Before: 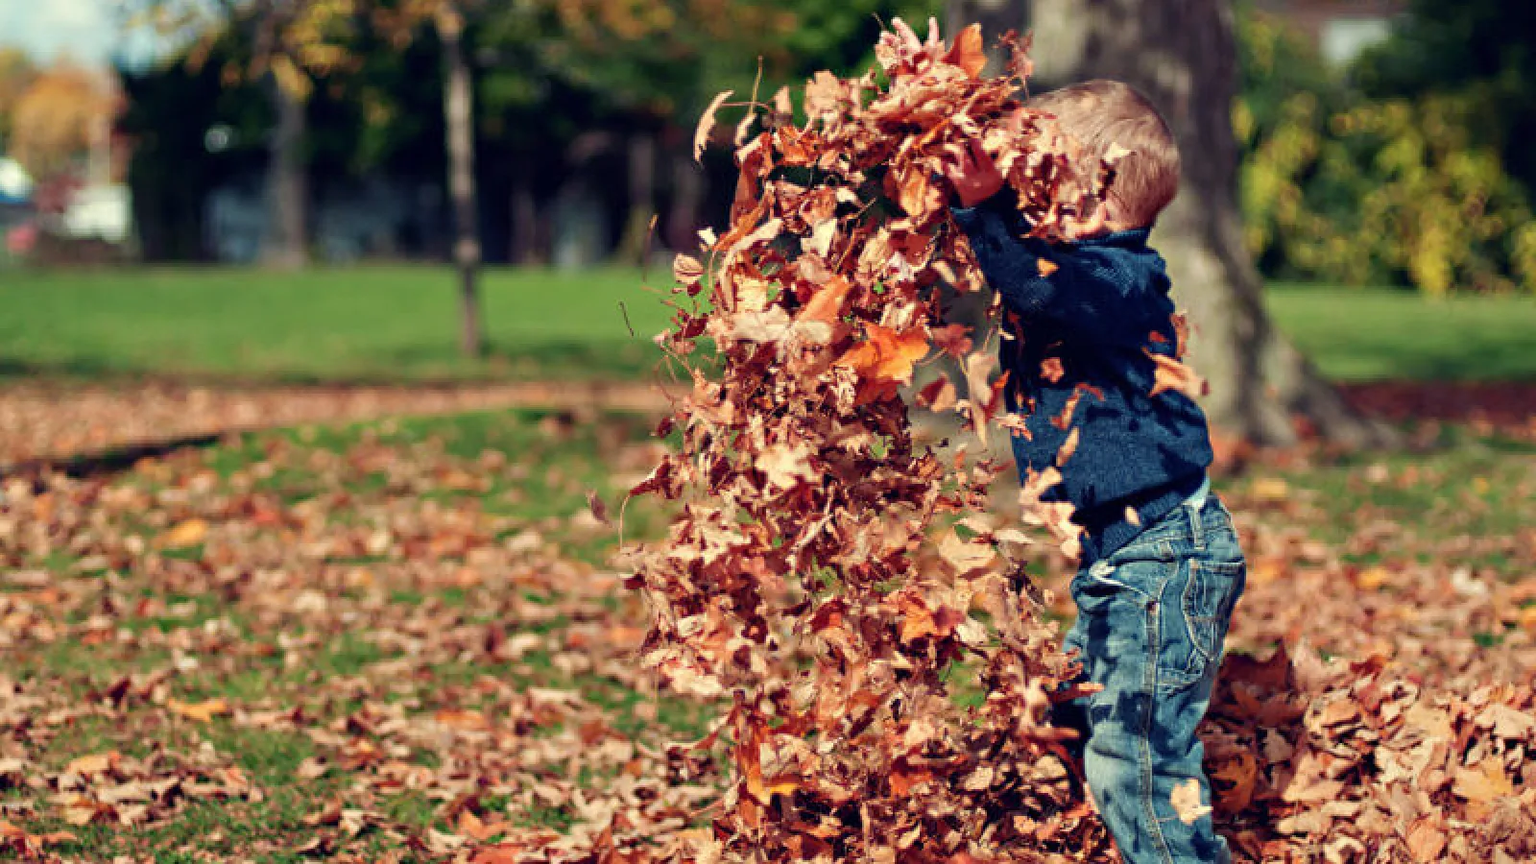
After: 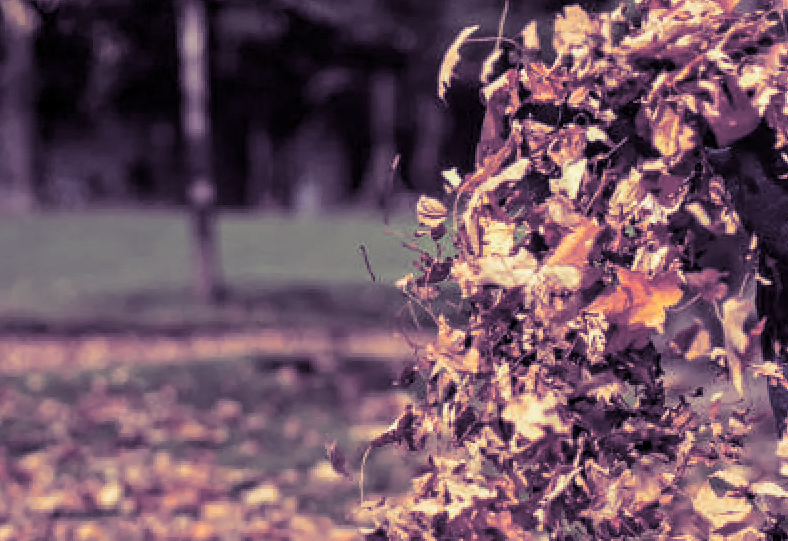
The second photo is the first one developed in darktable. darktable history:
split-toning: shadows › hue 266.4°, shadows › saturation 0.4, highlights › hue 61.2°, highlights › saturation 0.3, compress 0%
local contrast: on, module defaults
tone equalizer: -8 EV -0.55 EV
crop: left 17.835%, top 7.675%, right 32.881%, bottom 32.213%
